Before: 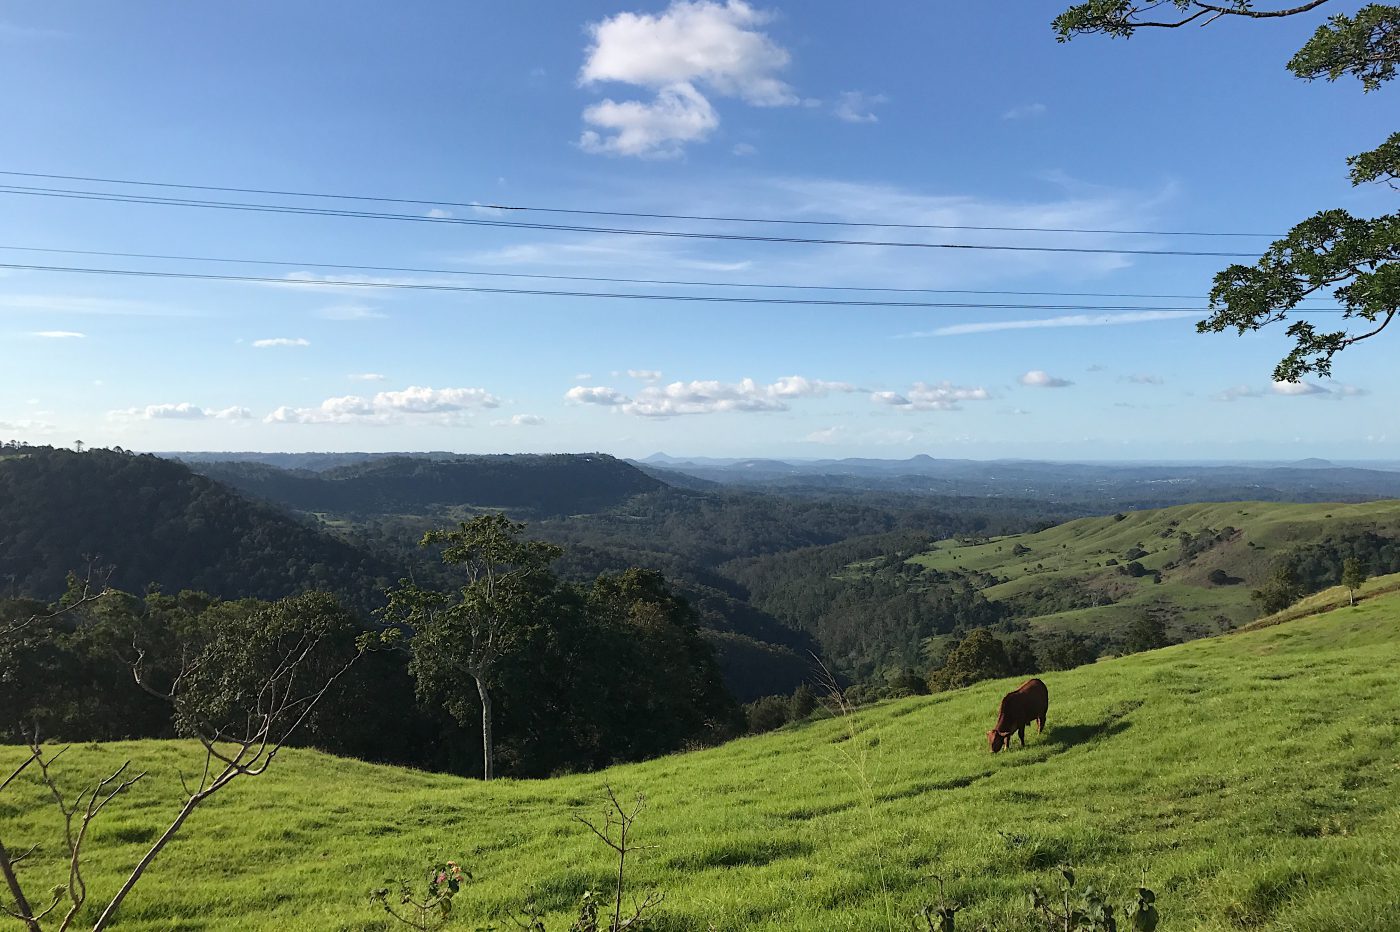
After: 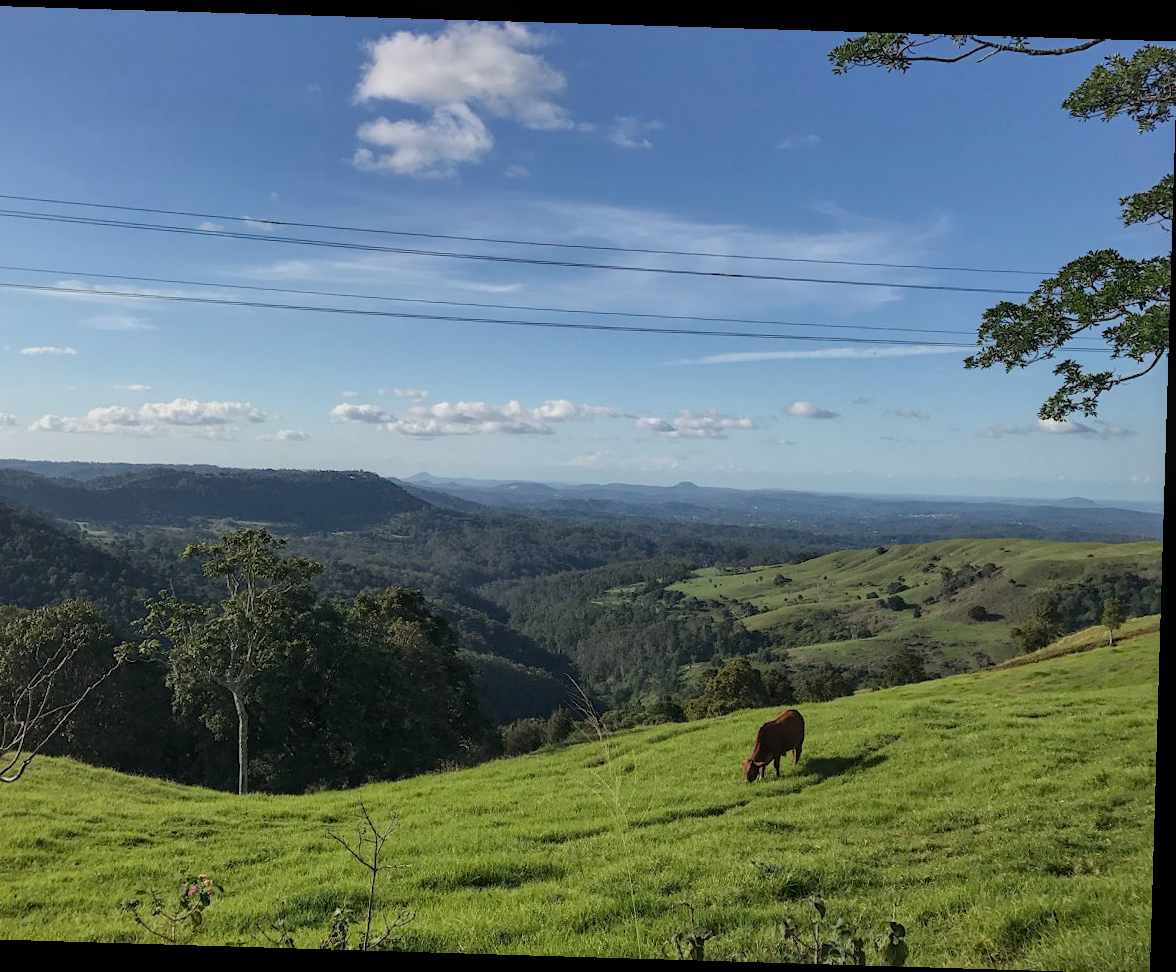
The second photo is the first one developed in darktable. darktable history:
tone equalizer: -8 EV 0.25 EV, -7 EV 0.417 EV, -6 EV 0.417 EV, -5 EV 0.25 EV, -3 EV -0.25 EV, -2 EV -0.417 EV, -1 EV -0.417 EV, +0 EV -0.25 EV, edges refinement/feathering 500, mask exposure compensation -1.57 EV, preserve details guided filter
local contrast: on, module defaults
rotate and perspective: rotation 1.72°, automatic cropping off
crop: left 17.582%, bottom 0.031%
